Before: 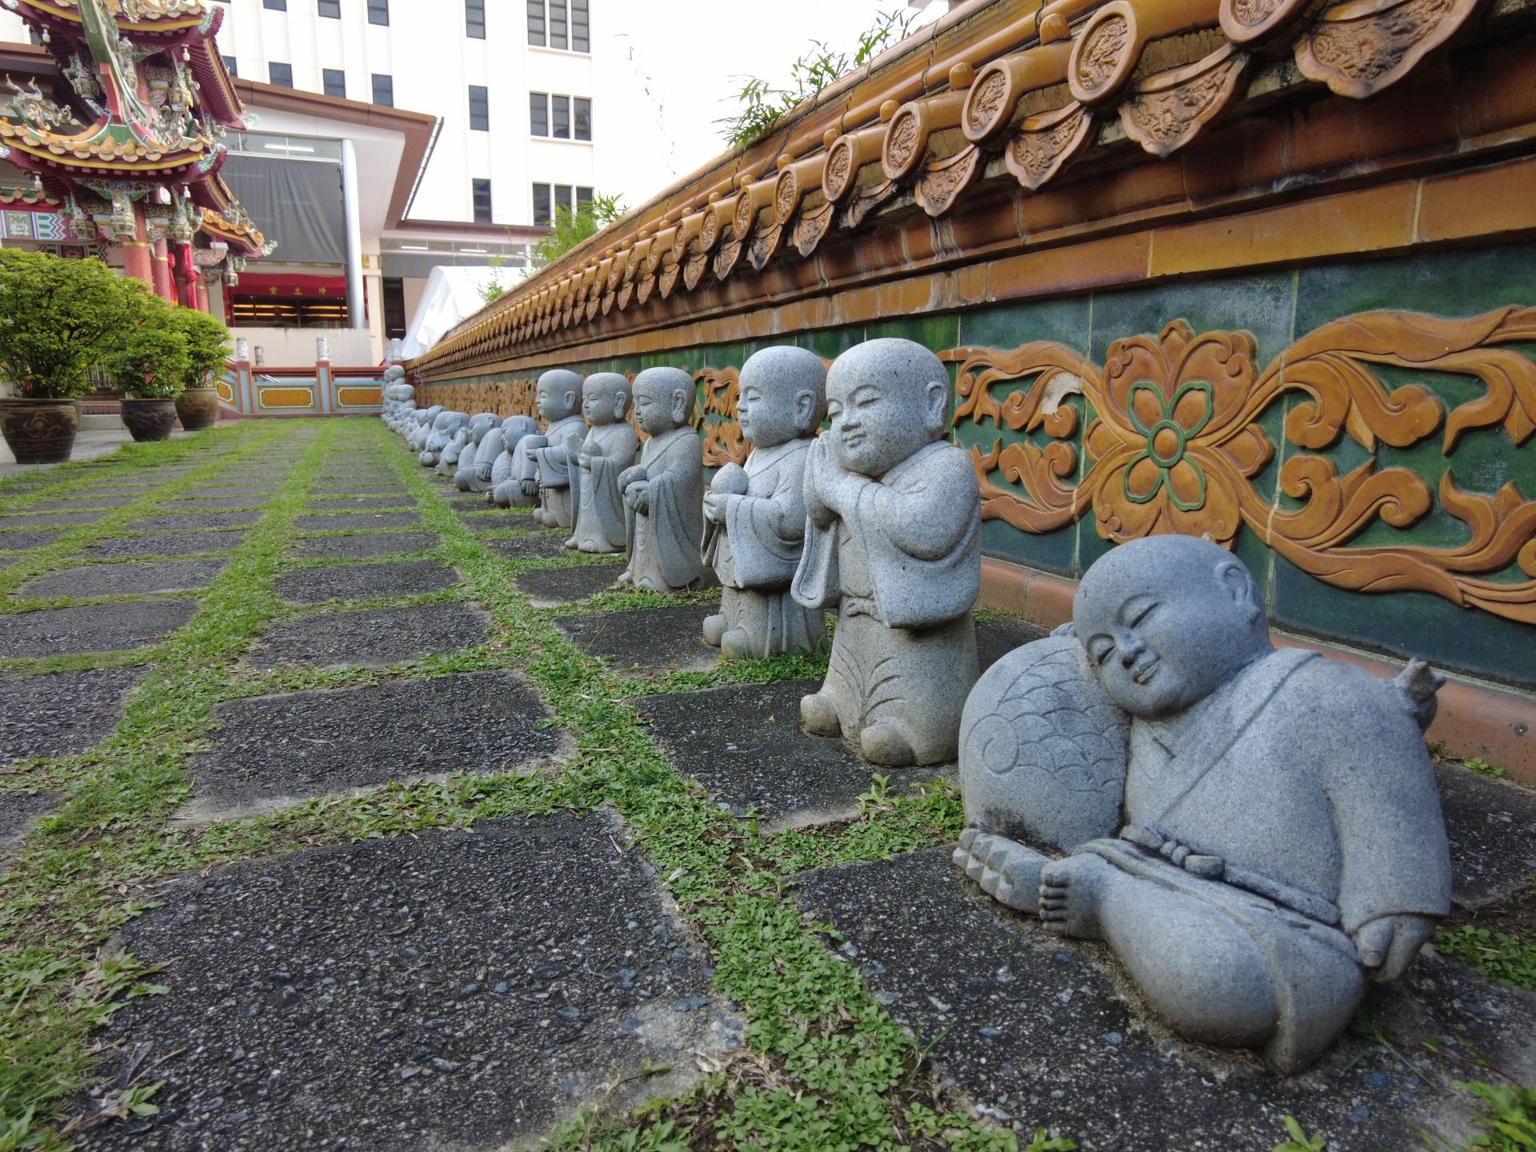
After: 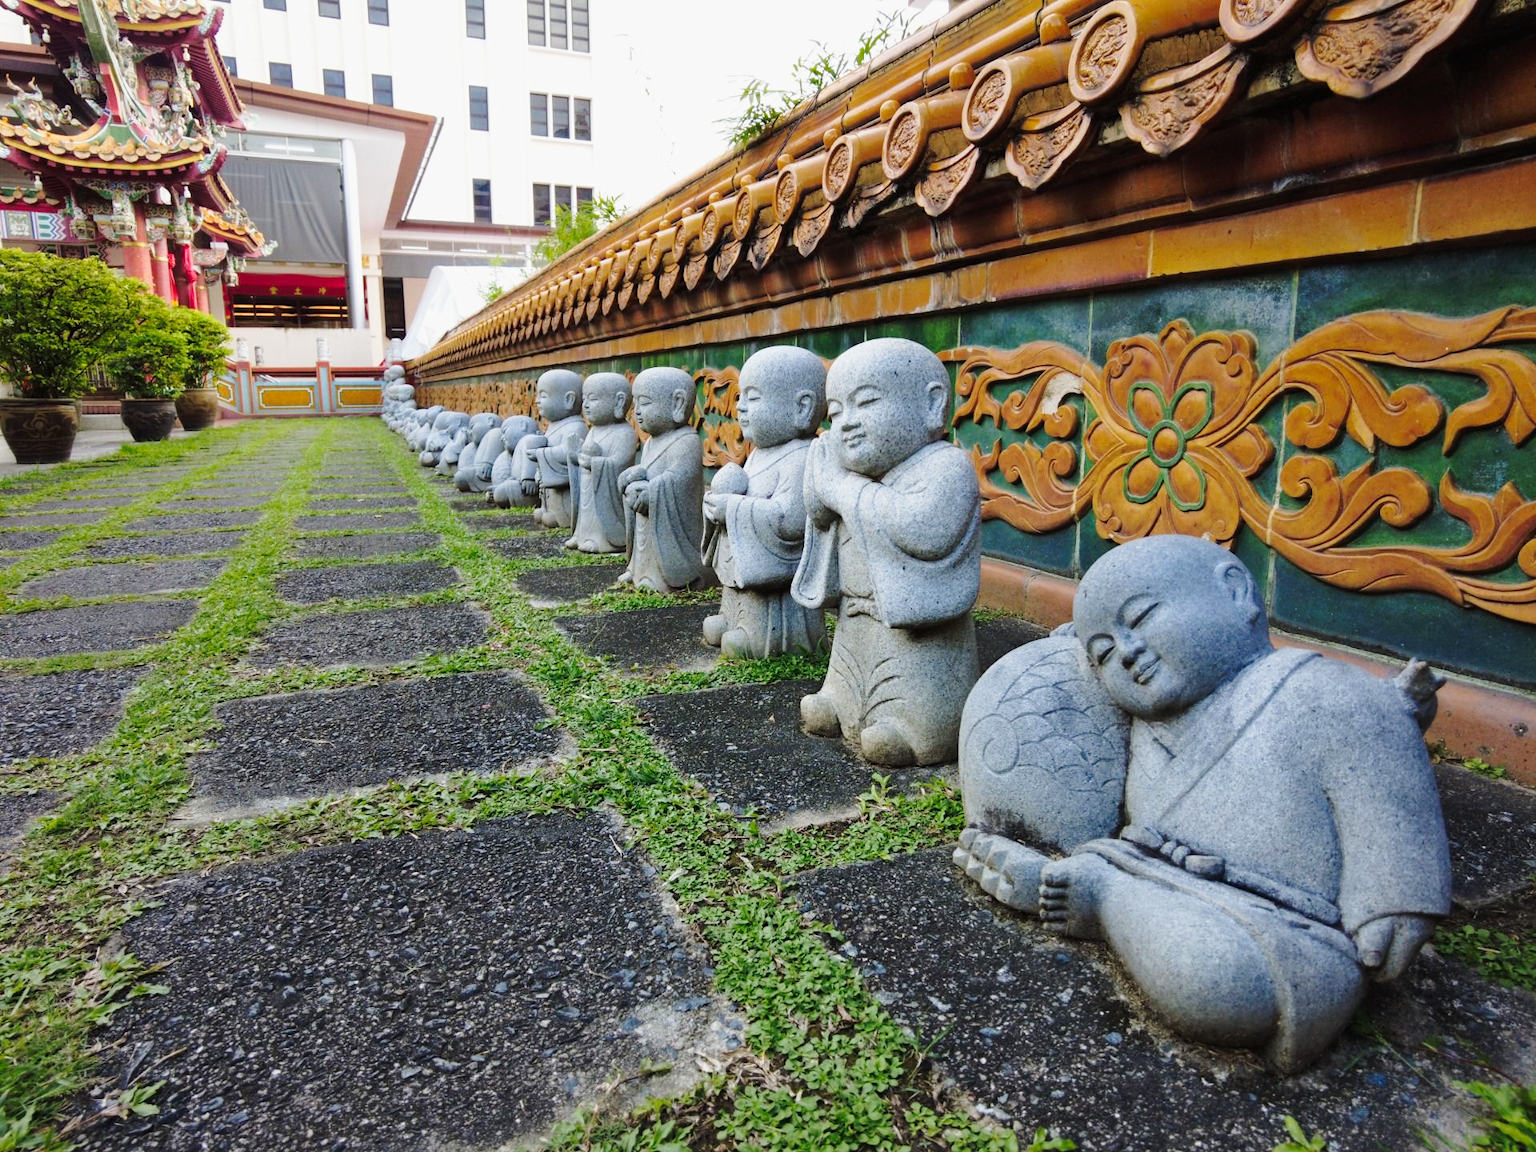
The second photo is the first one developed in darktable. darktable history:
tone curve: curves: ch0 [(0, 0) (0.114, 0.083) (0.303, 0.285) (0.447, 0.51) (0.602, 0.697) (0.772, 0.866) (0.999, 0.978)]; ch1 [(0, 0) (0.389, 0.352) (0.458, 0.433) (0.486, 0.474) (0.509, 0.505) (0.535, 0.528) (0.57, 0.579) (0.696, 0.706) (1, 1)]; ch2 [(0, 0) (0.369, 0.388) (0.449, 0.431) (0.501, 0.5) (0.528, 0.527) (0.589, 0.608) (0.697, 0.721) (1, 1)], preserve colors none
